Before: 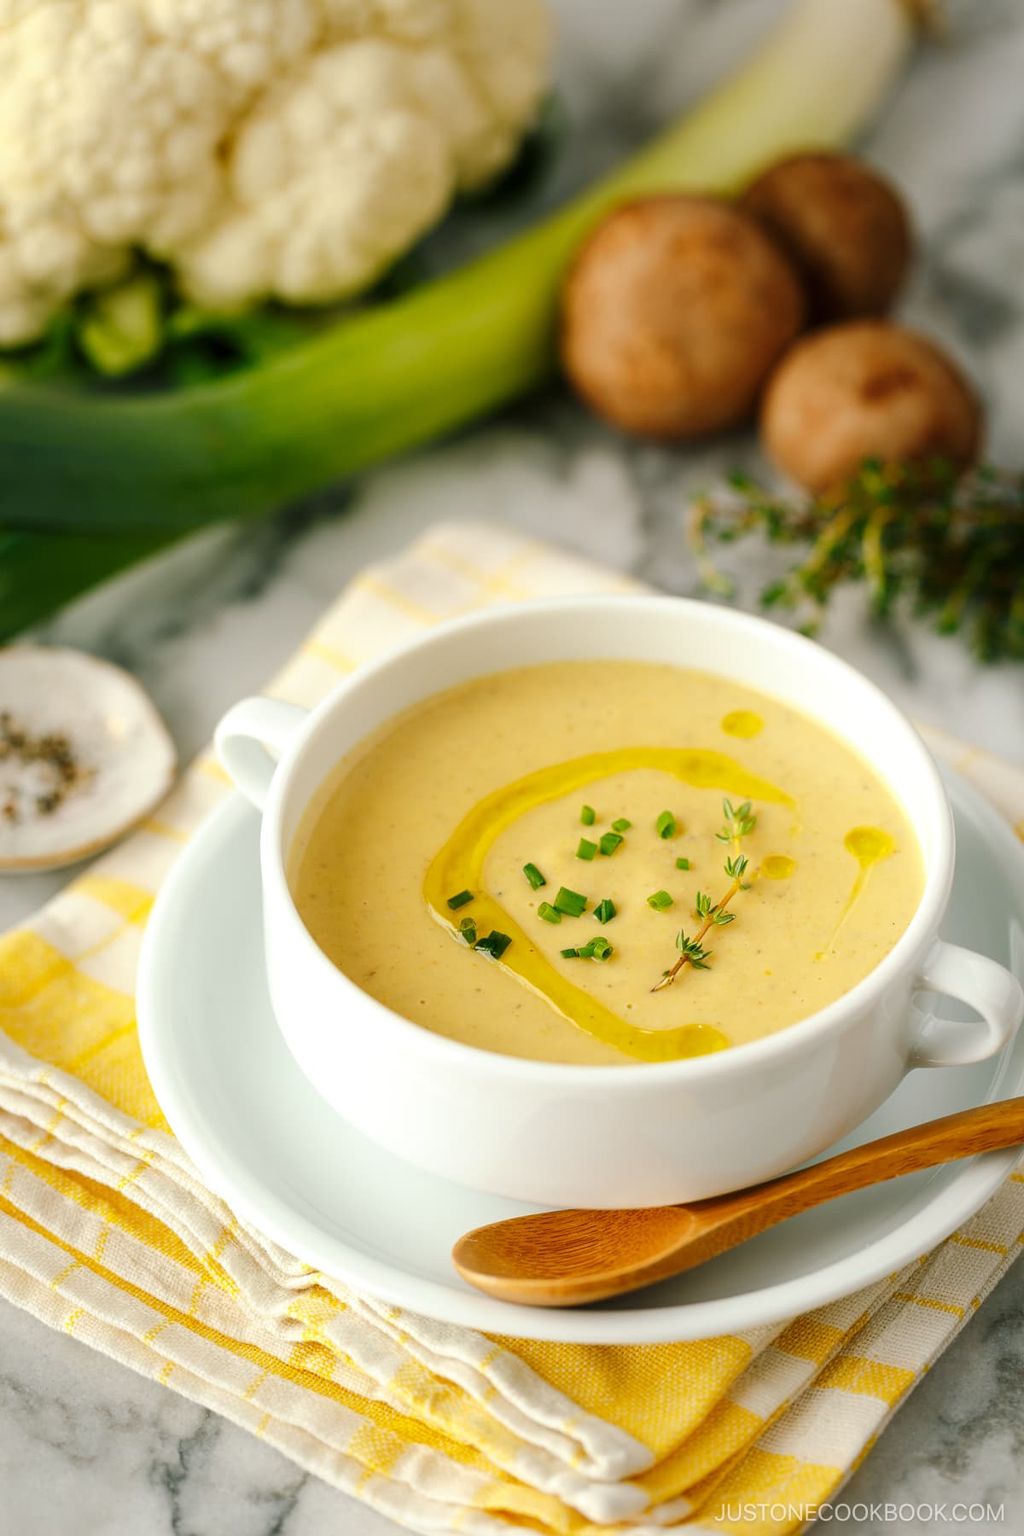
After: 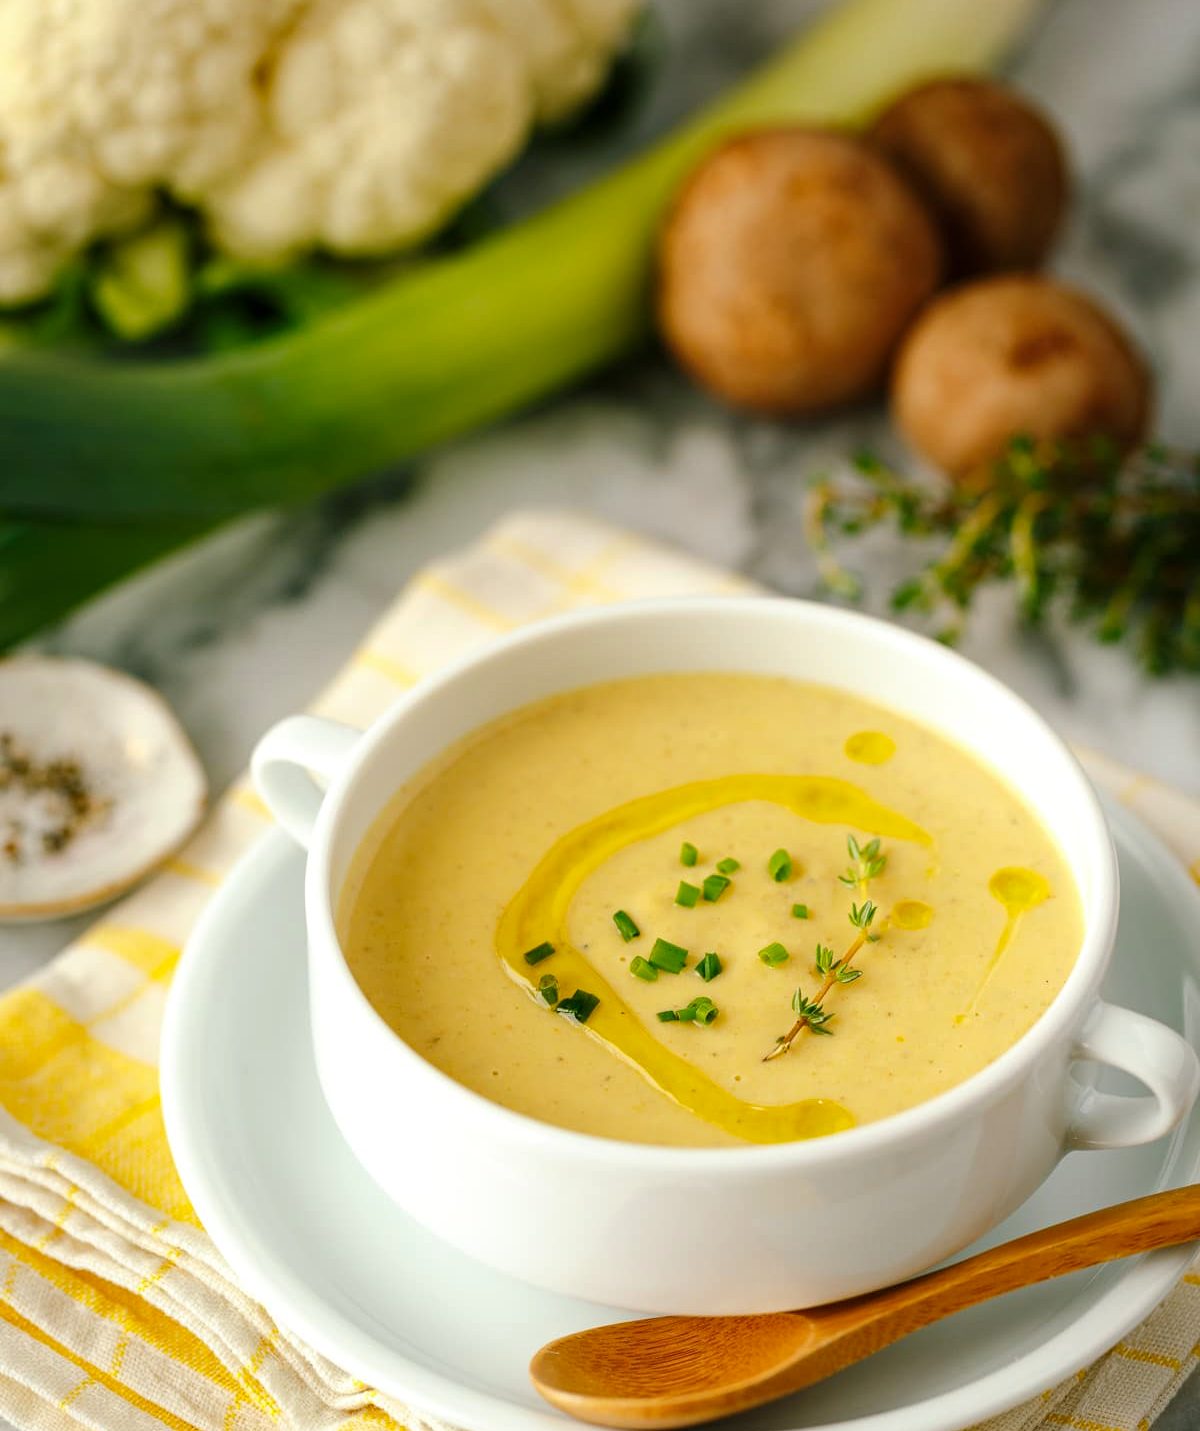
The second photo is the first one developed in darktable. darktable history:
crop and rotate: top 5.657%, bottom 14.798%
haze removal: compatibility mode true, adaptive false
